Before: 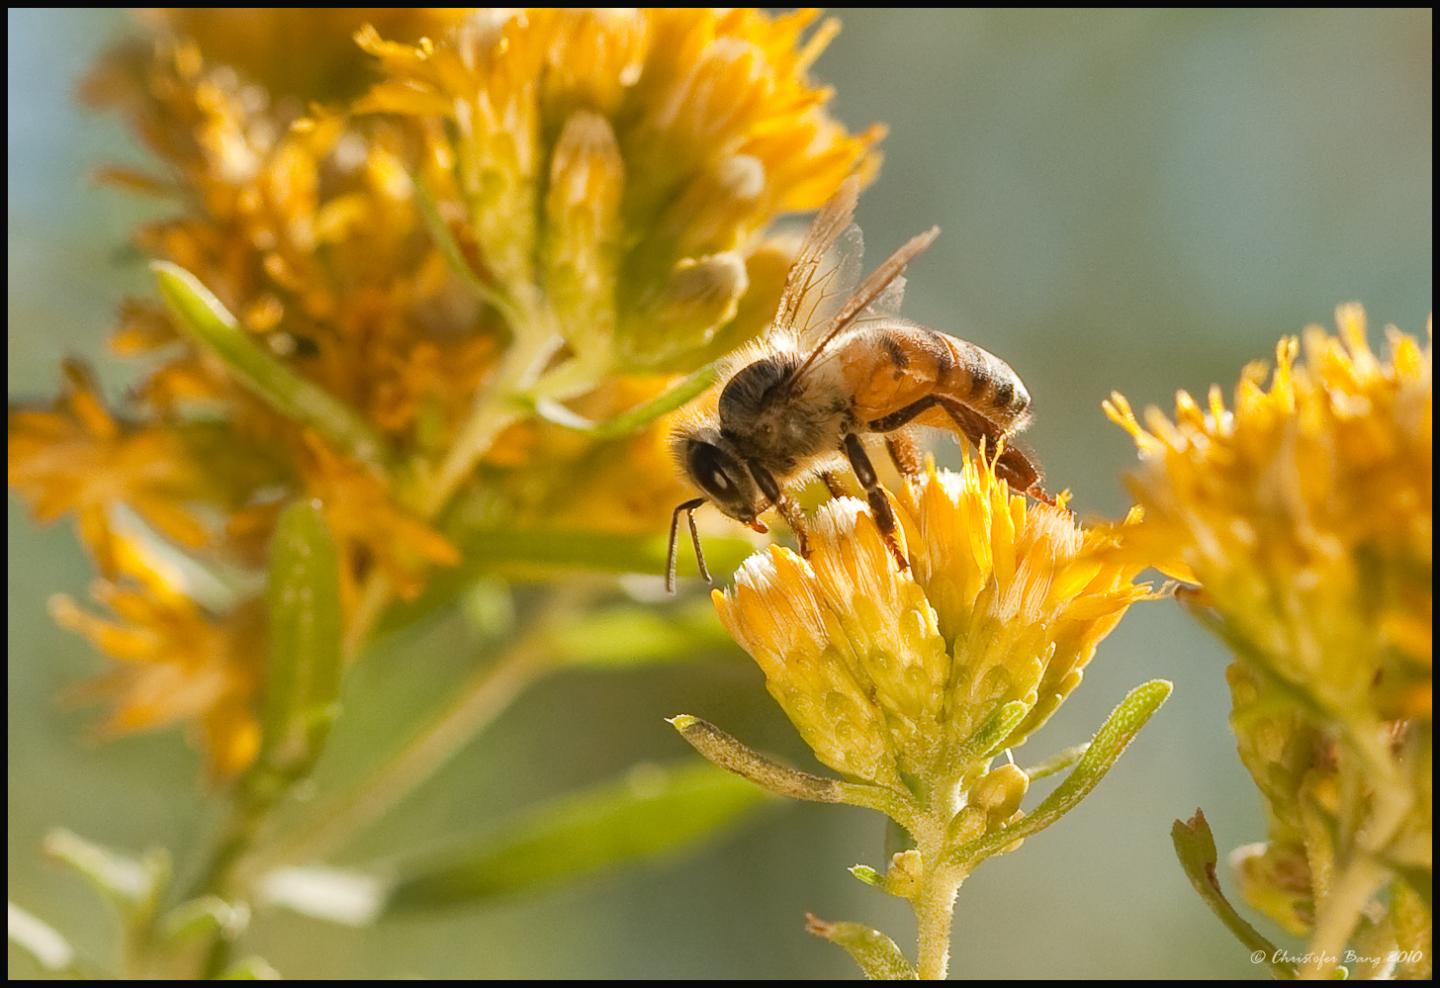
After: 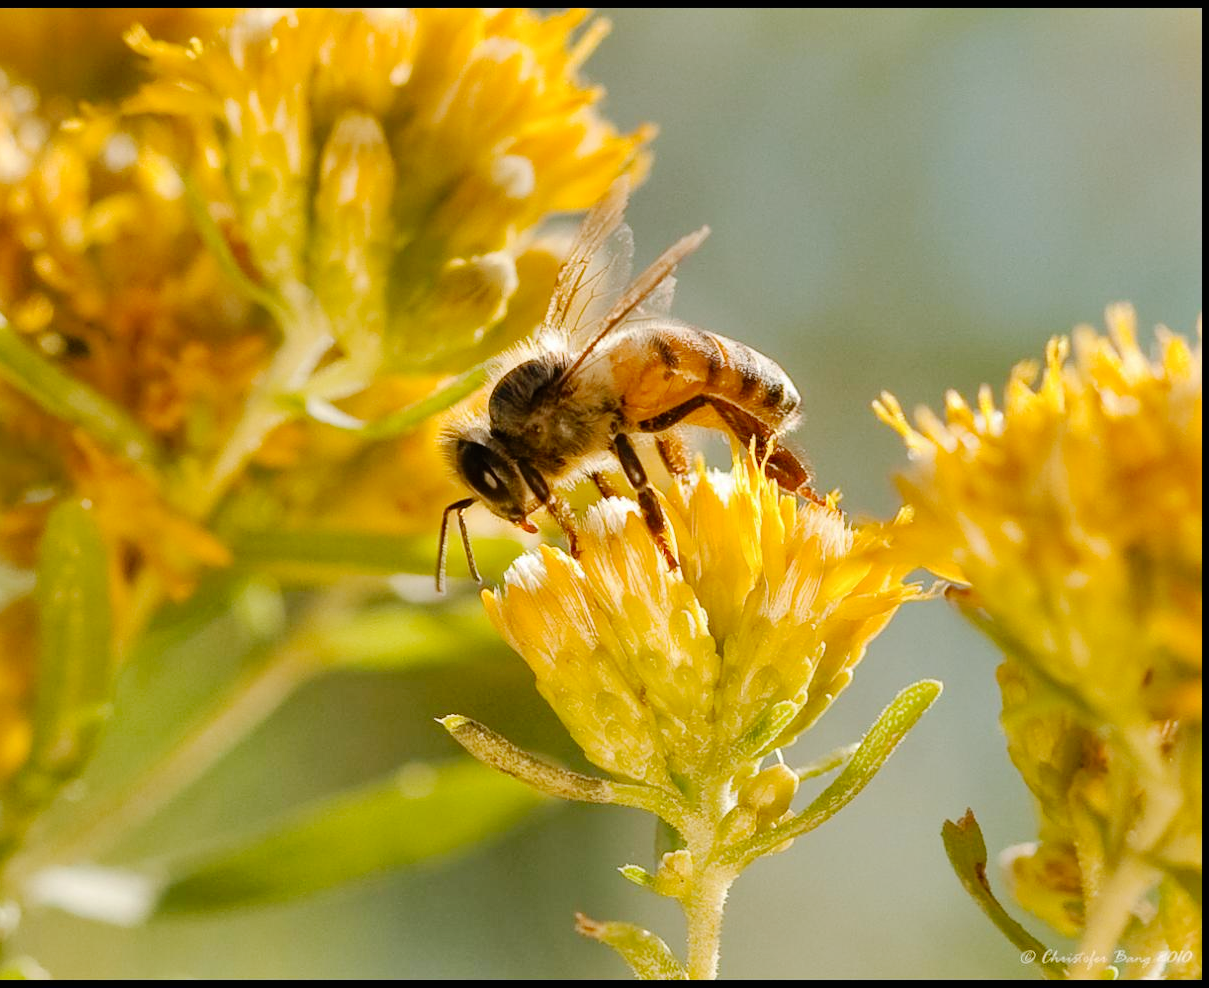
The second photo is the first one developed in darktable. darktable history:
crop: left 16.031%
tone curve: curves: ch0 [(0.003, 0) (0.066, 0.017) (0.163, 0.09) (0.264, 0.238) (0.395, 0.421) (0.517, 0.575) (0.633, 0.687) (0.791, 0.814) (1, 1)]; ch1 [(0, 0) (0.149, 0.17) (0.327, 0.339) (0.39, 0.403) (0.456, 0.463) (0.501, 0.502) (0.512, 0.507) (0.53, 0.533) (0.575, 0.592) (0.671, 0.655) (0.729, 0.679) (1, 1)]; ch2 [(0, 0) (0.337, 0.382) (0.464, 0.47) (0.501, 0.502) (0.527, 0.532) (0.563, 0.555) (0.615, 0.61) (0.663, 0.68) (1, 1)], preserve colors none
shadows and highlights: shadows 36.55, highlights -27.5, soften with gaussian
